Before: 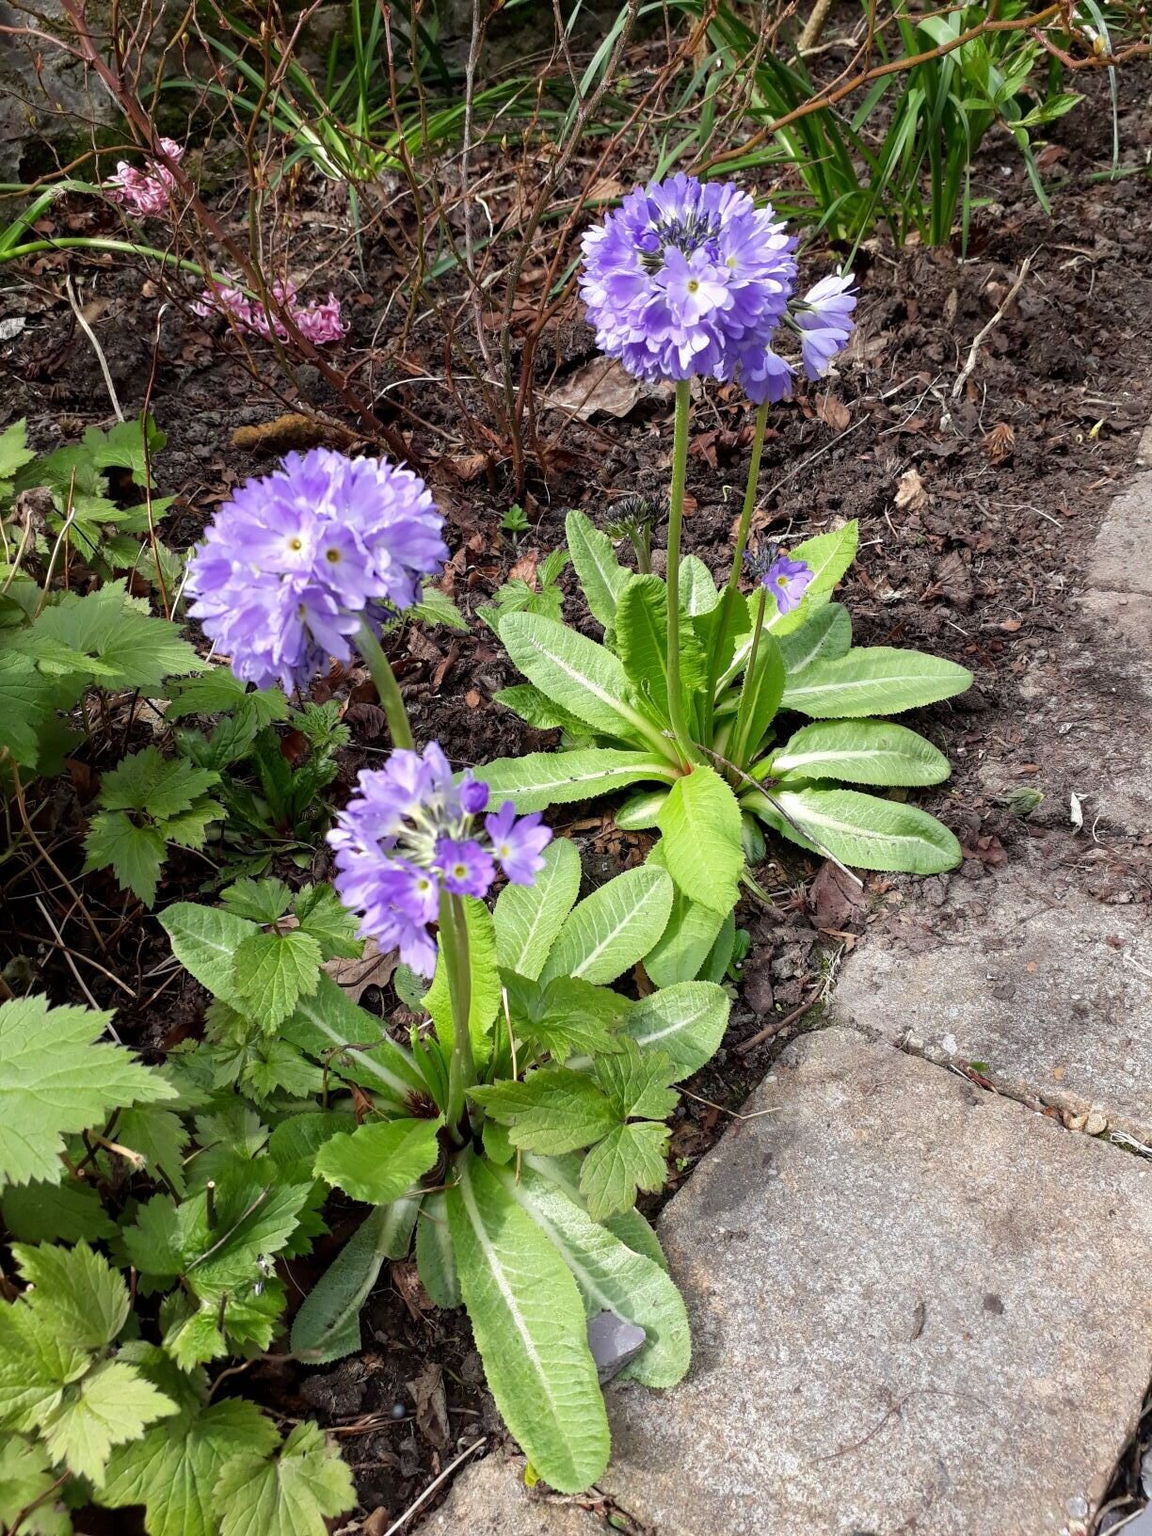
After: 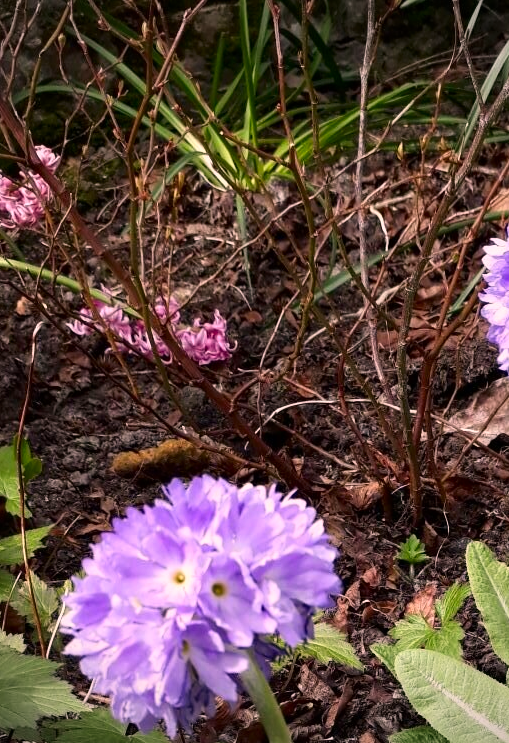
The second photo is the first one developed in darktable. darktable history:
color correction: highlights a* 12.64, highlights b* 5.43
crop and rotate: left 11.097%, top 0.072%, right 47.237%, bottom 54.357%
vignetting: center (0, 0.006)
contrast brightness saturation: contrast 0.152, brightness -0.009, saturation 0.104
